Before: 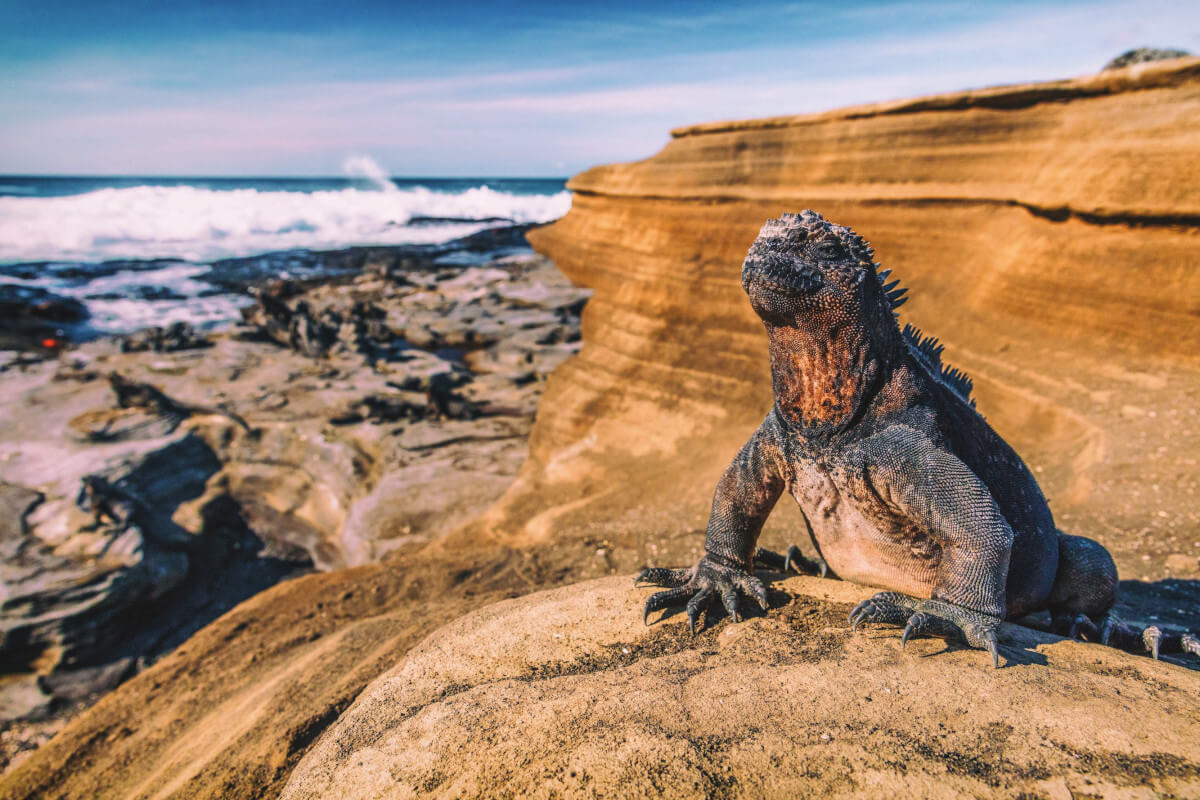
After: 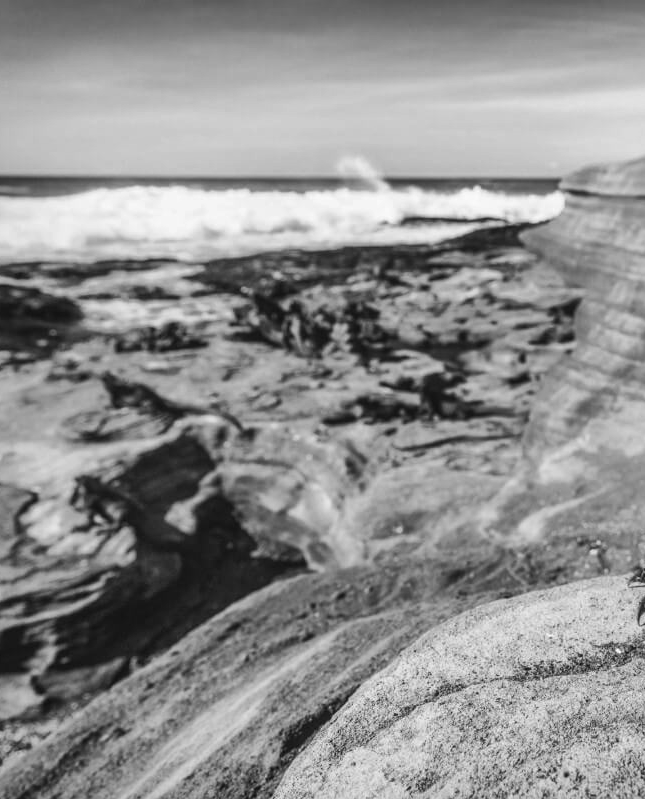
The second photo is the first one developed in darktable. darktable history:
crop: left 0.587%, right 45.588%, bottom 0.086%
vibrance: on, module defaults
white balance: red 1.042, blue 1.17
local contrast: mode bilateral grid, contrast 20, coarseness 50, detail 120%, midtone range 0.2
monochrome: on, module defaults
